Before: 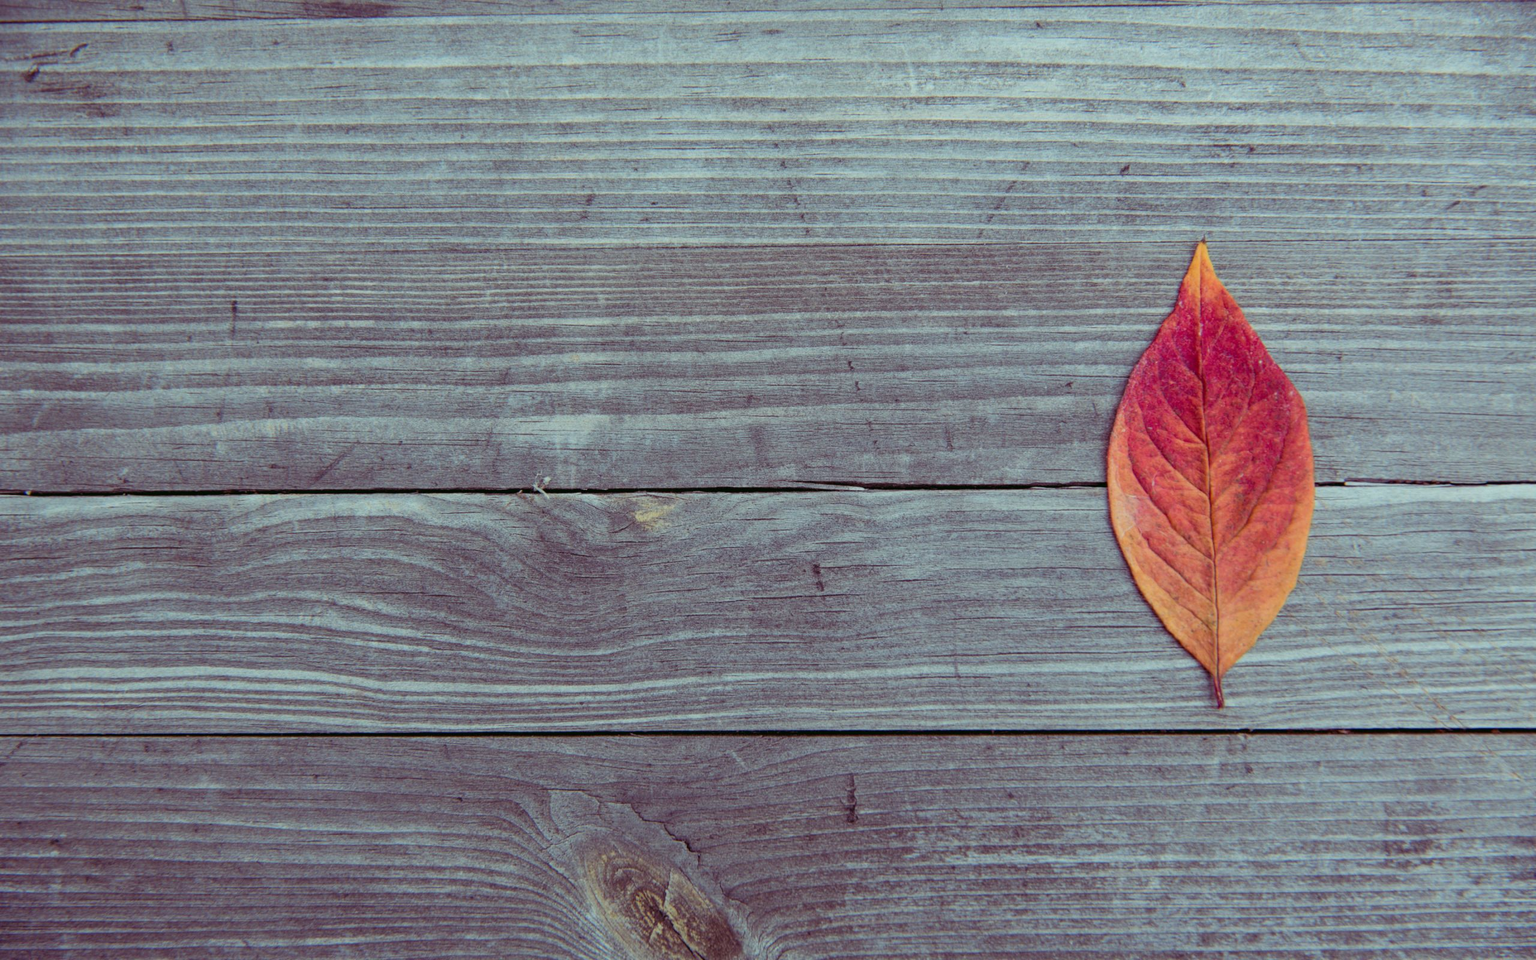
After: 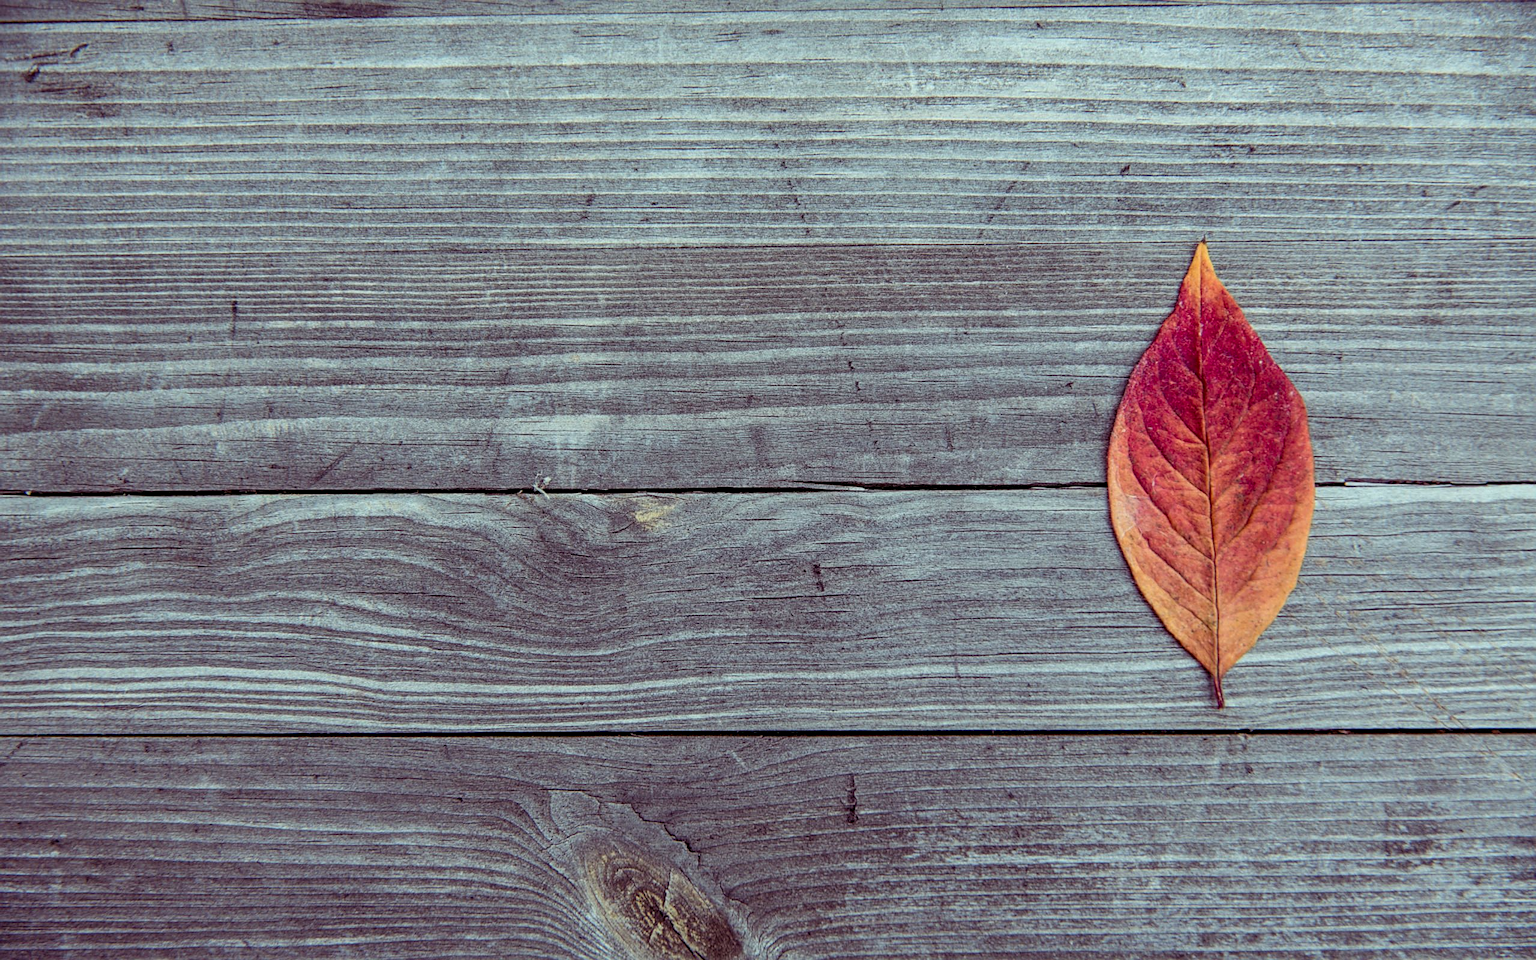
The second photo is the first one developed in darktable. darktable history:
sharpen: on, module defaults
local contrast: detail 142%
